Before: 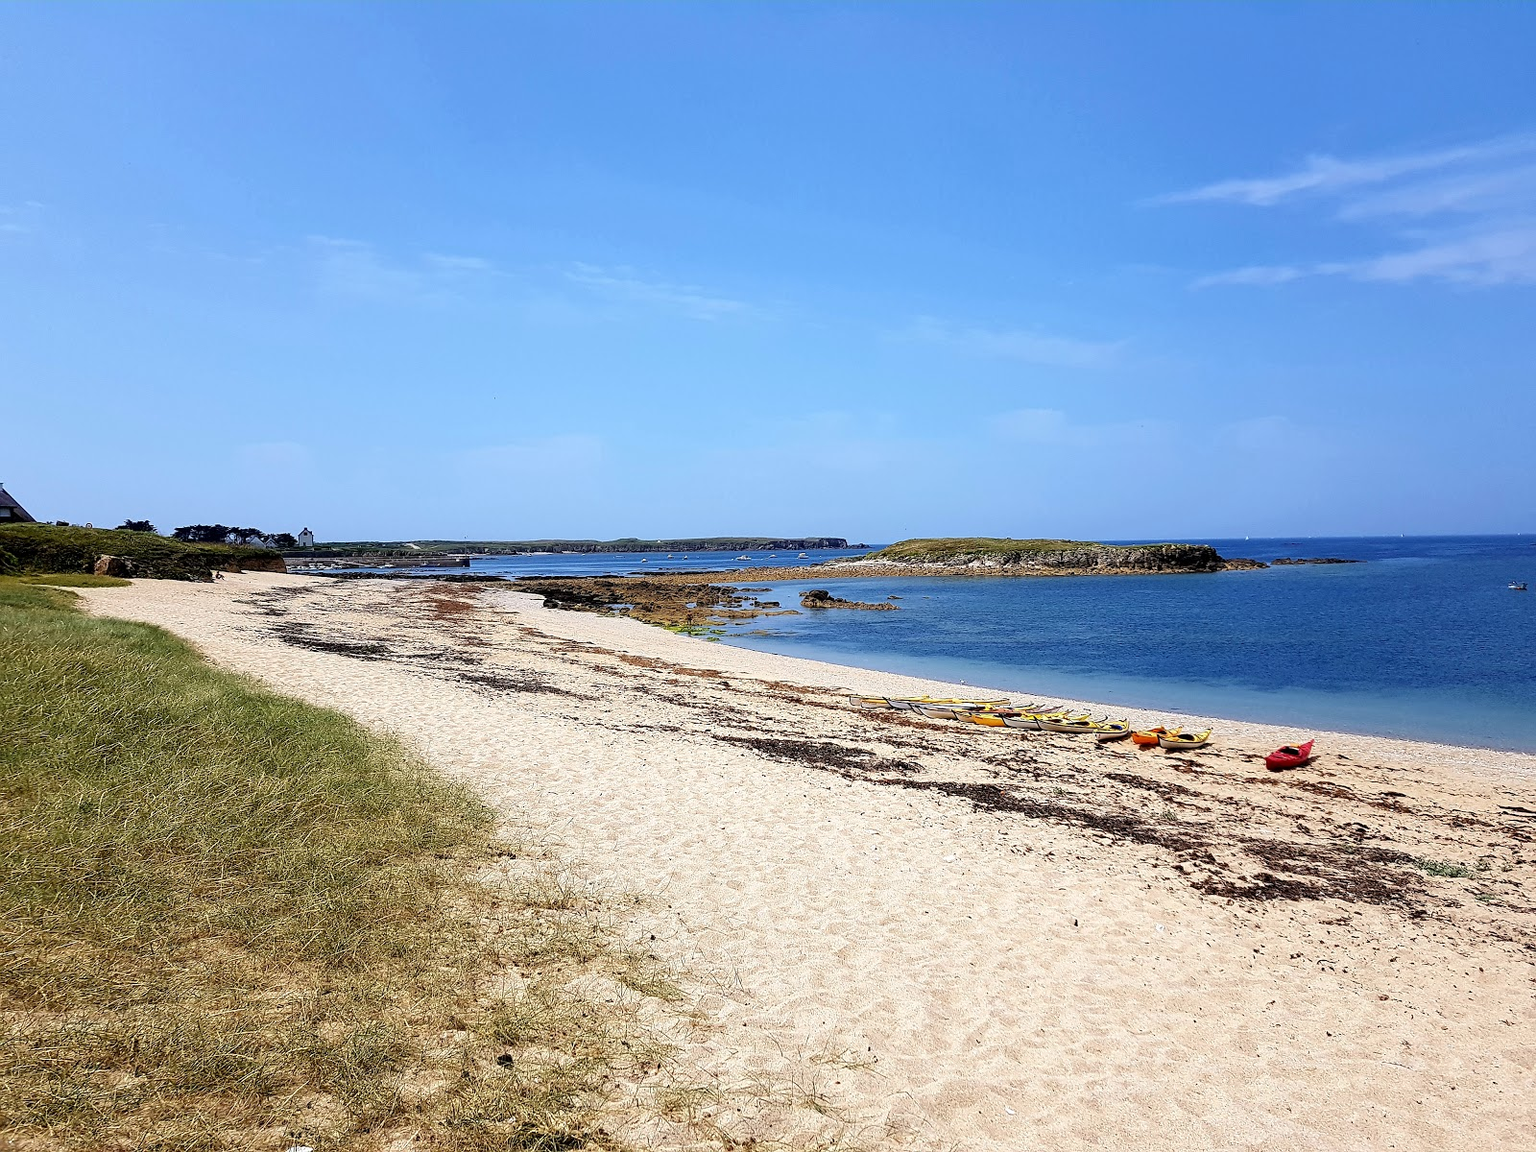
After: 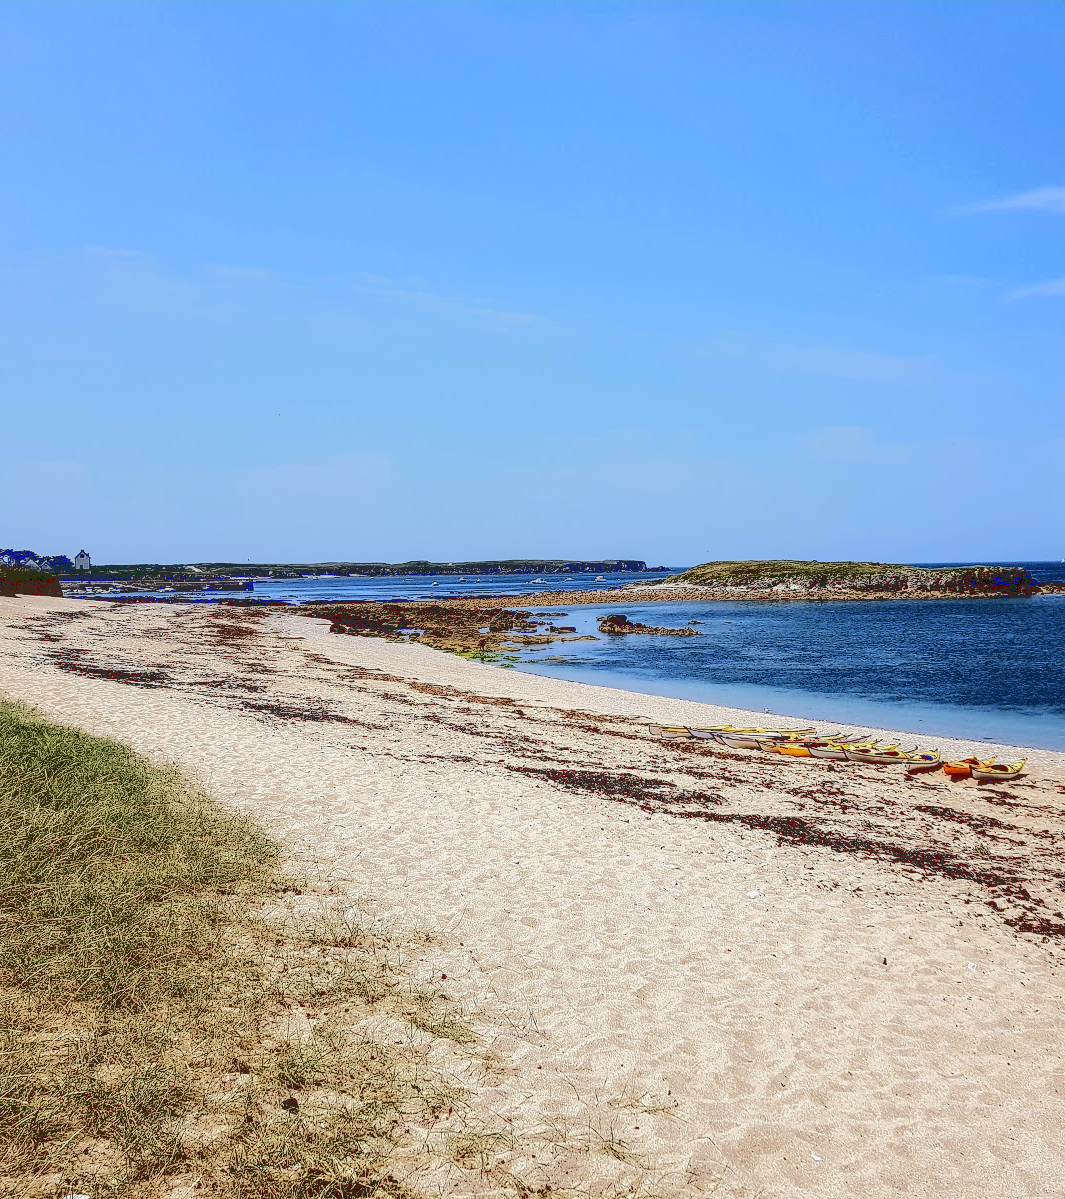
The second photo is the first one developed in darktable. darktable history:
base curve: curves: ch0 [(0.065, 0.026) (0.236, 0.358) (0.53, 0.546) (0.777, 0.841) (0.924, 0.992)]
exposure: exposure -0.306 EV, compensate highlight preservation false
local contrast: on, module defaults
crop and rotate: left 14.83%, right 18.577%
